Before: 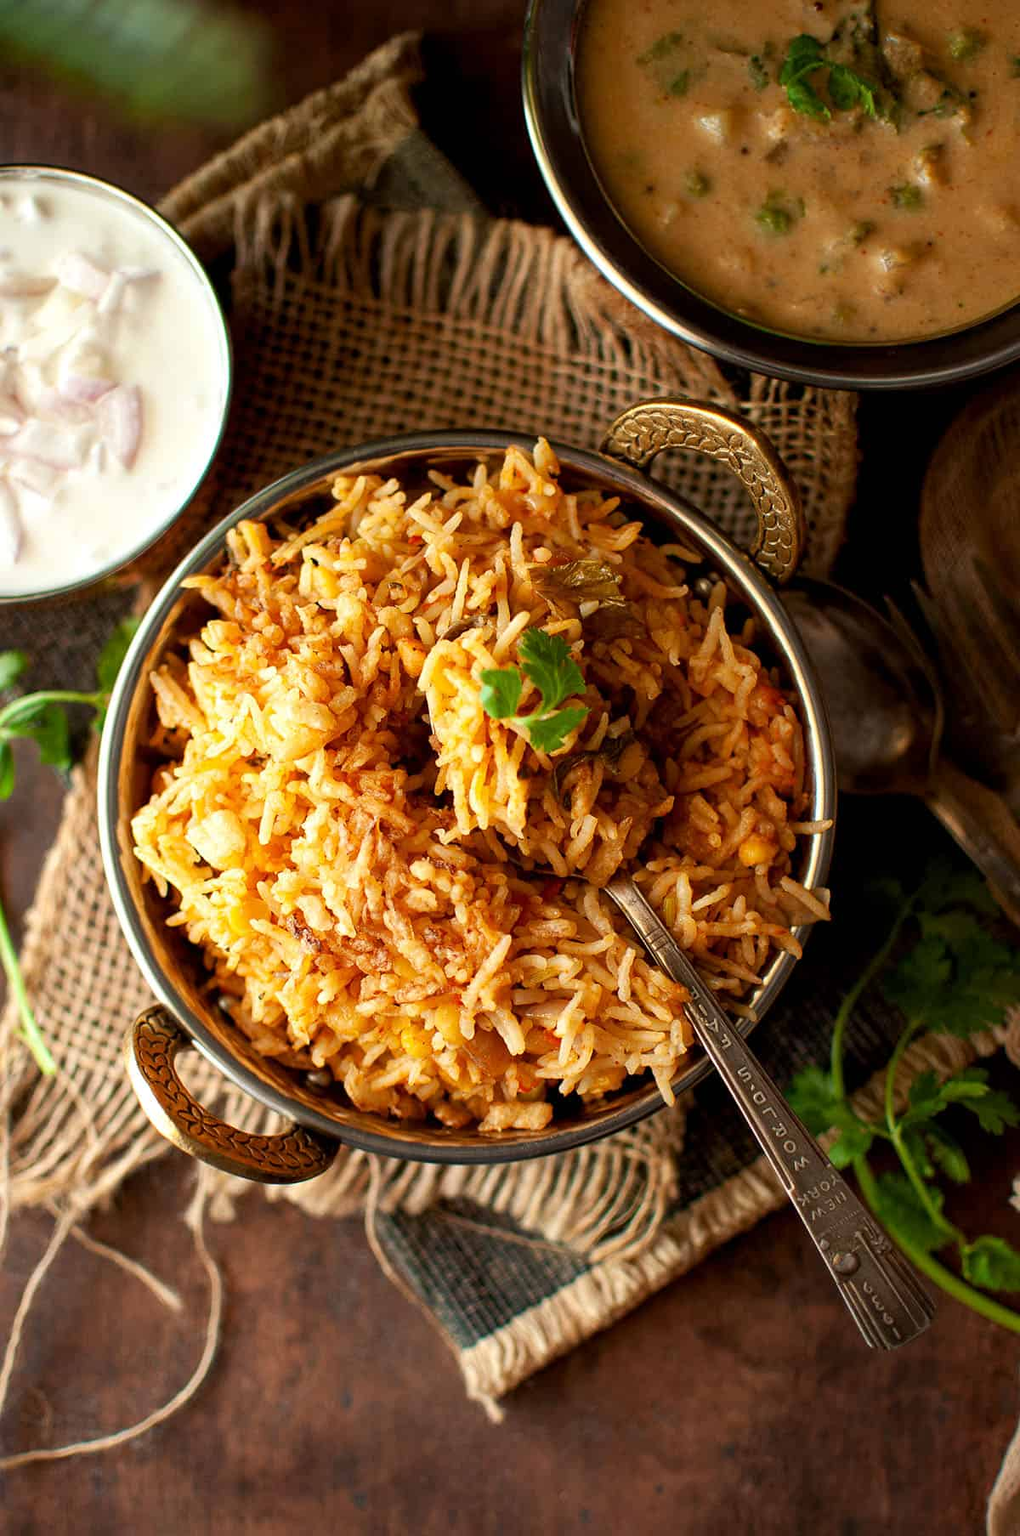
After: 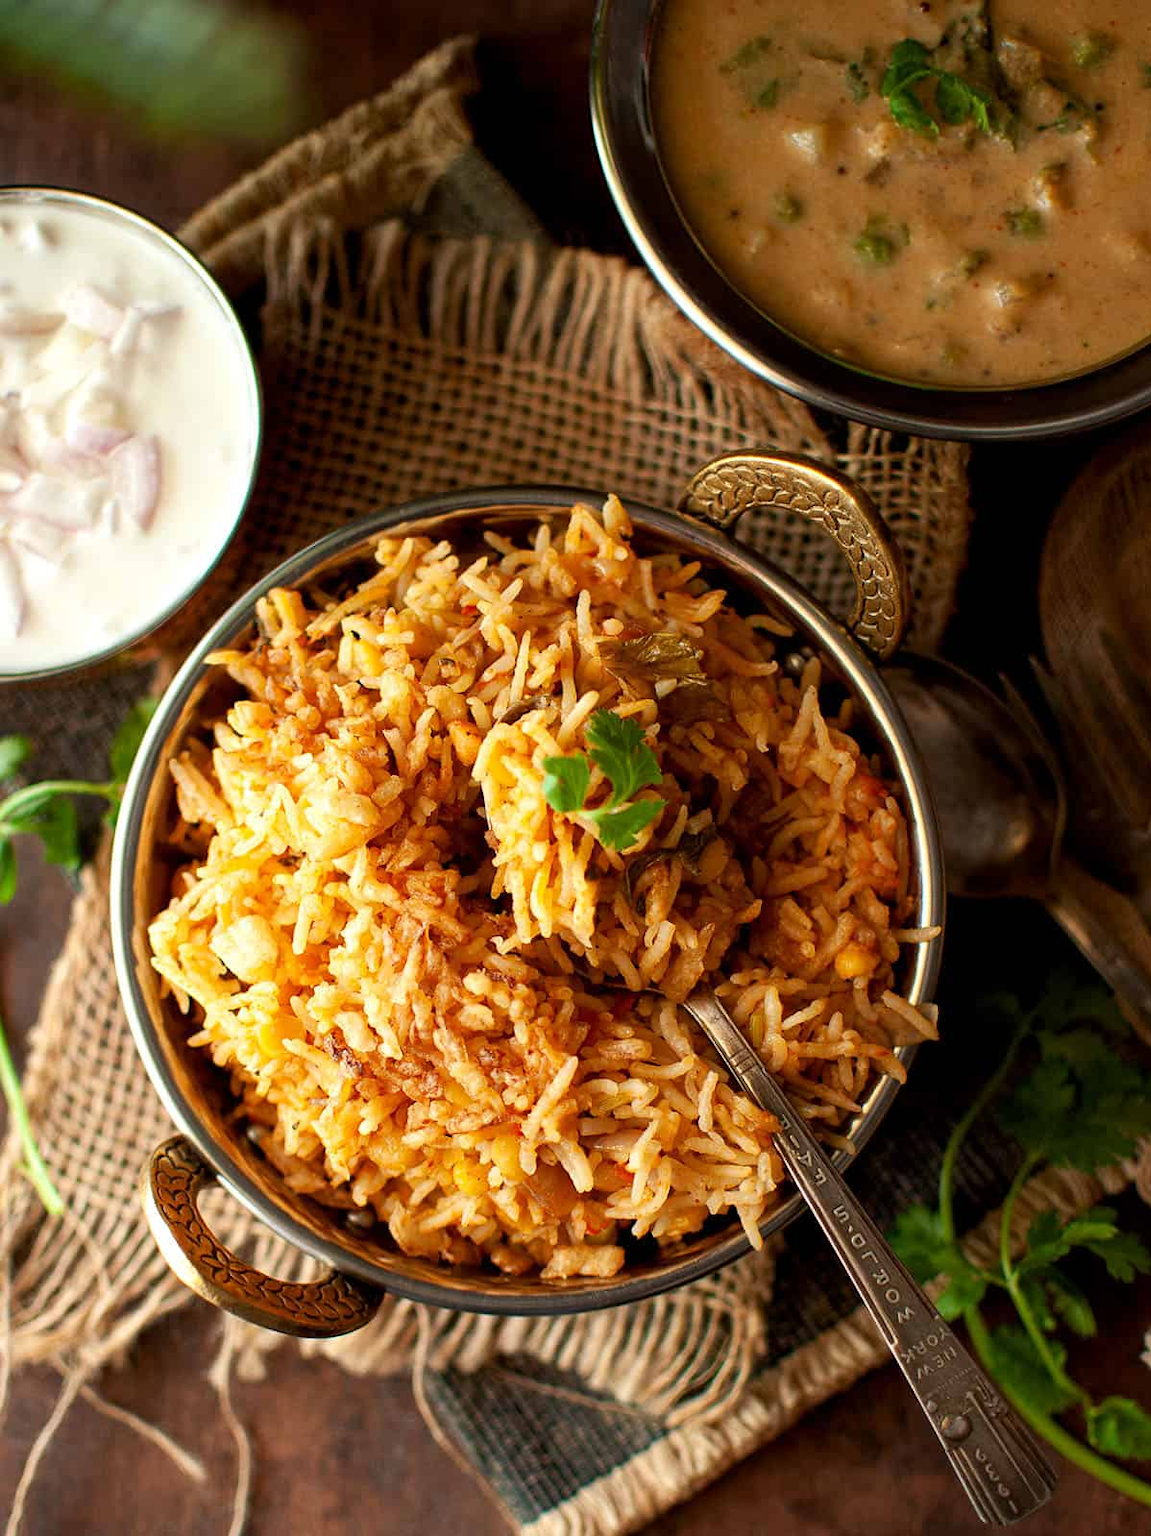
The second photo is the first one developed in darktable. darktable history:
crop and rotate: top 0%, bottom 11.501%
